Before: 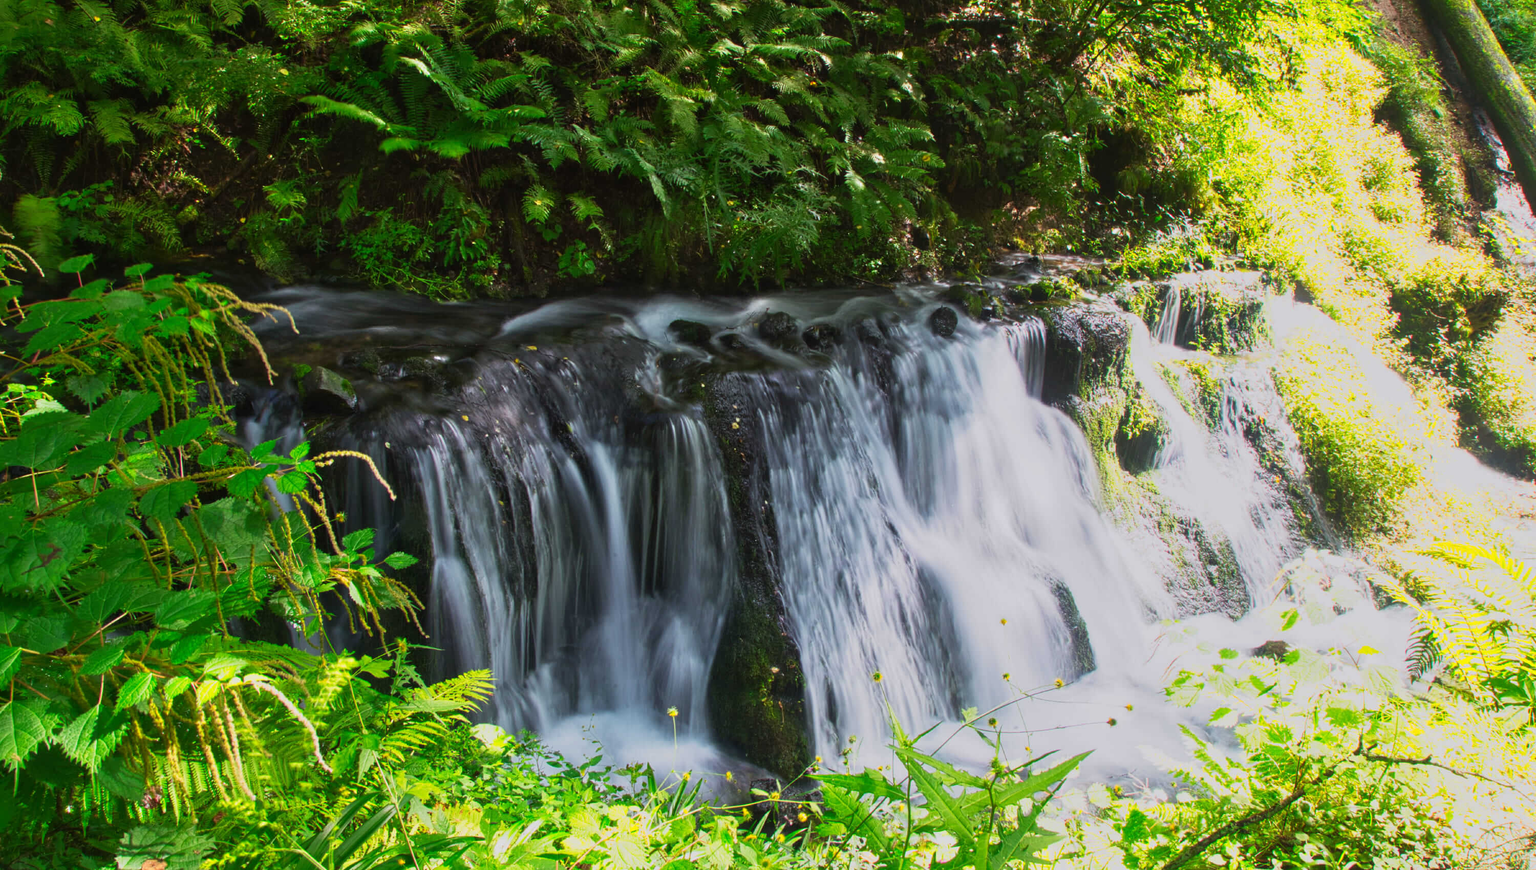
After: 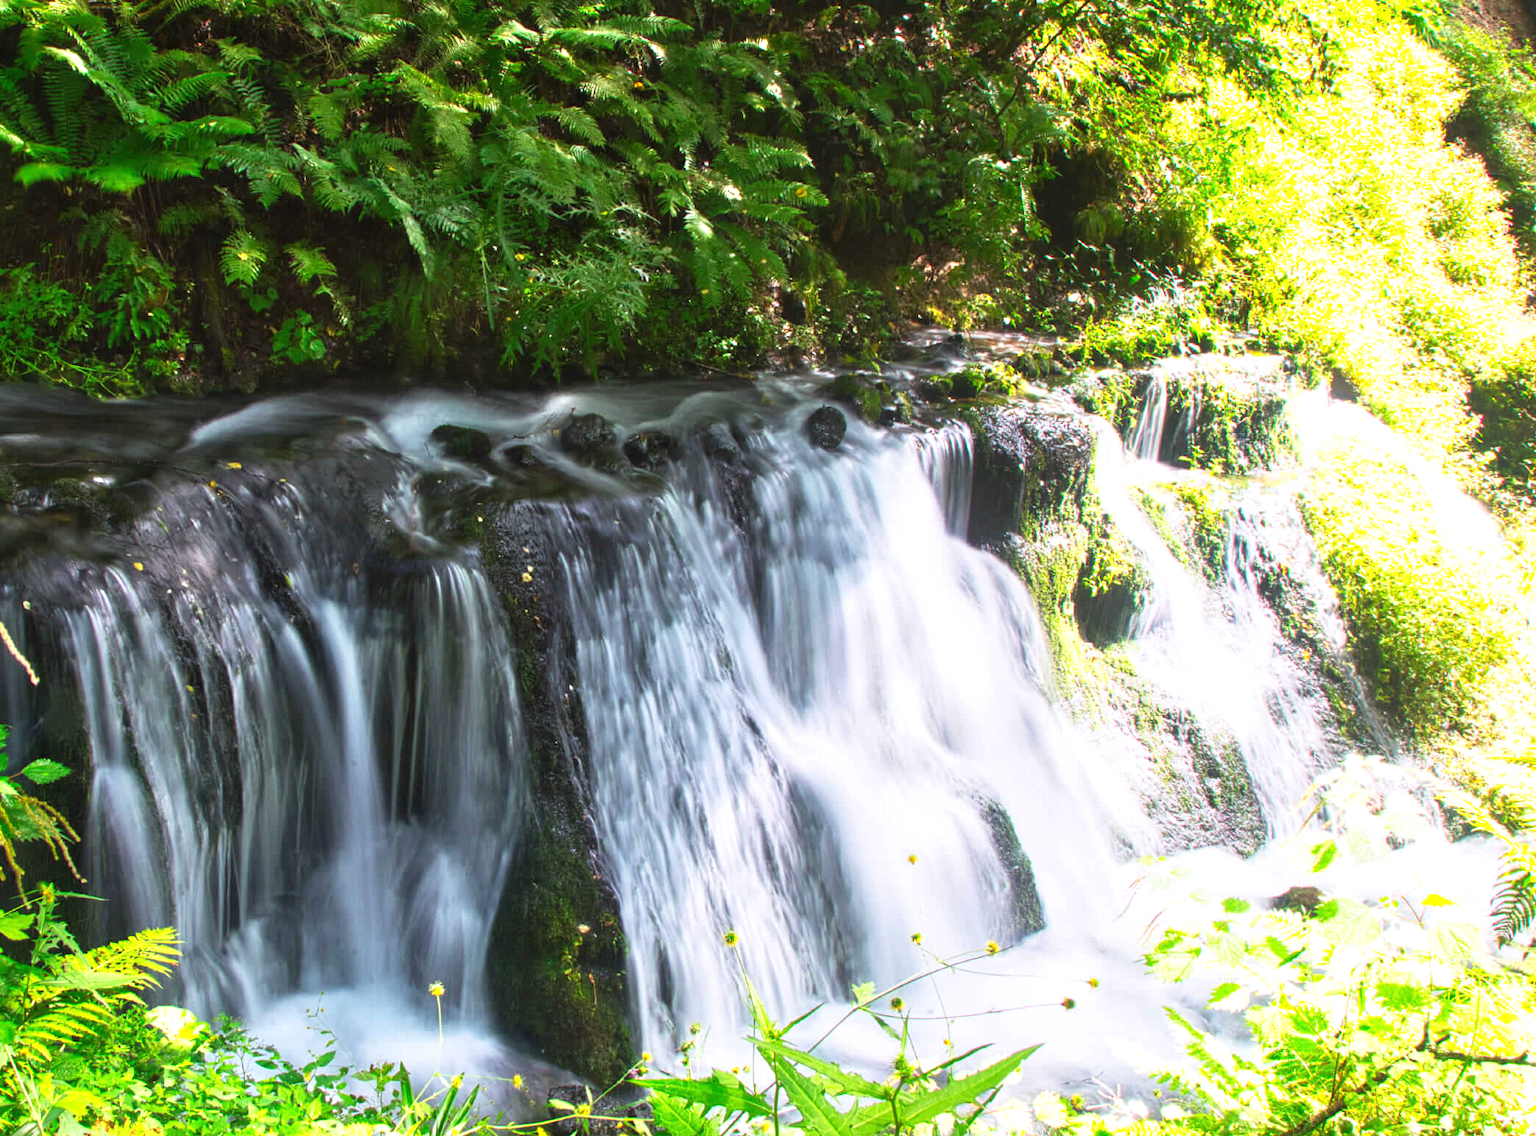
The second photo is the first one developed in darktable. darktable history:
exposure: black level correction 0, exposure 0.7 EV, compensate exposure bias true, compensate highlight preservation false
crop and rotate: left 24.034%, top 2.838%, right 6.406%, bottom 6.299%
